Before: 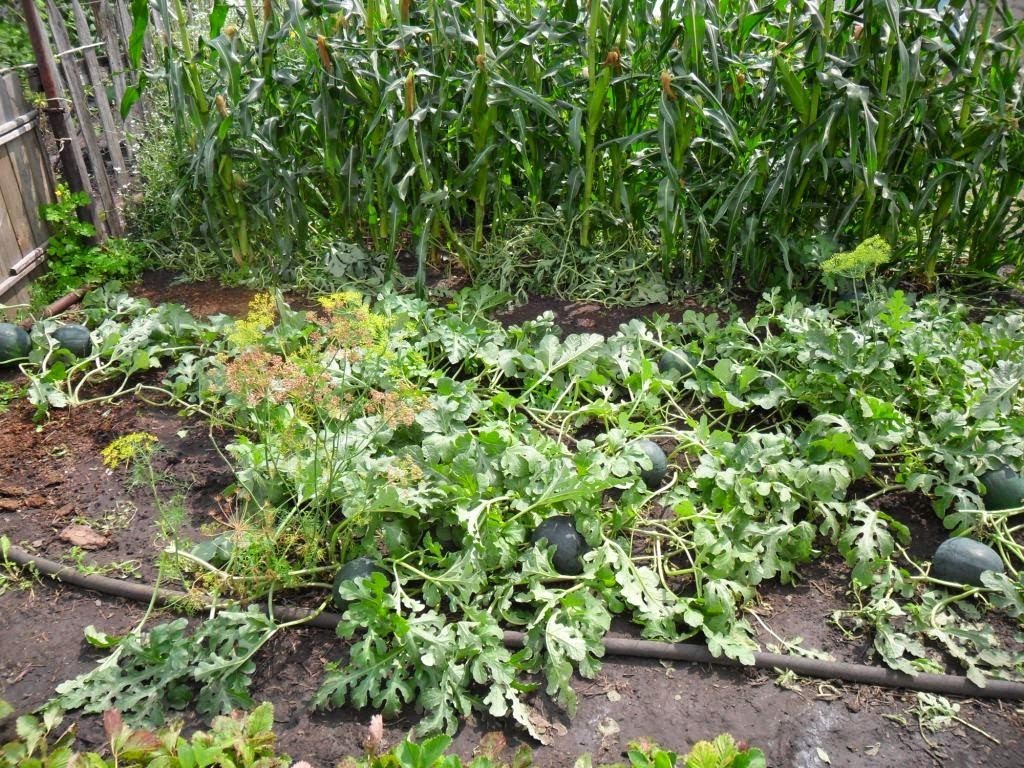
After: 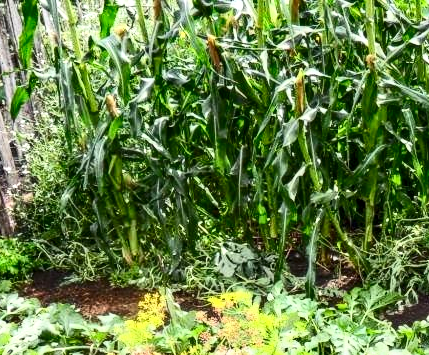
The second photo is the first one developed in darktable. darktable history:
crop and rotate: left 10.817%, top 0.062%, right 47.194%, bottom 53.626%
exposure: black level correction 0.001, exposure 0.191 EV, compensate highlight preservation false
local contrast: detail 130%
contrast brightness saturation: contrast 0.4, brightness 0.1, saturation 0.21
